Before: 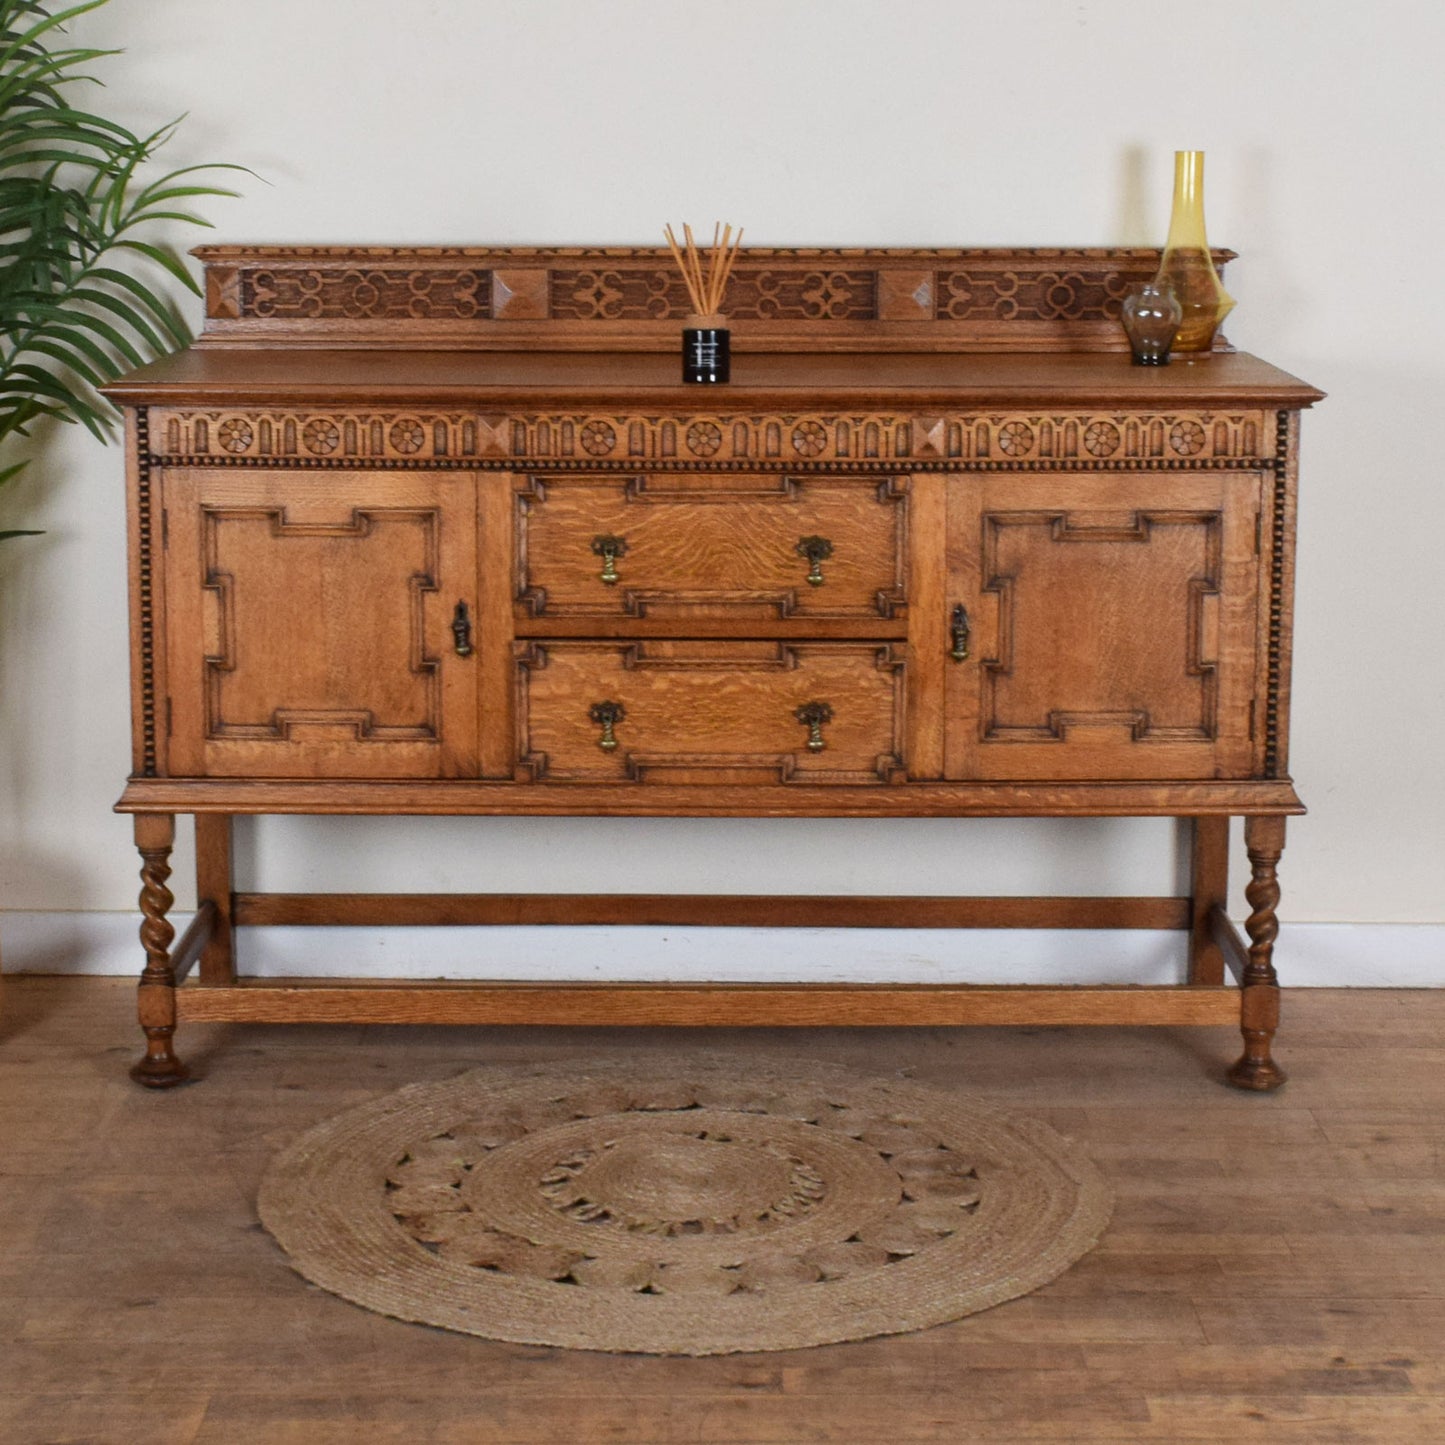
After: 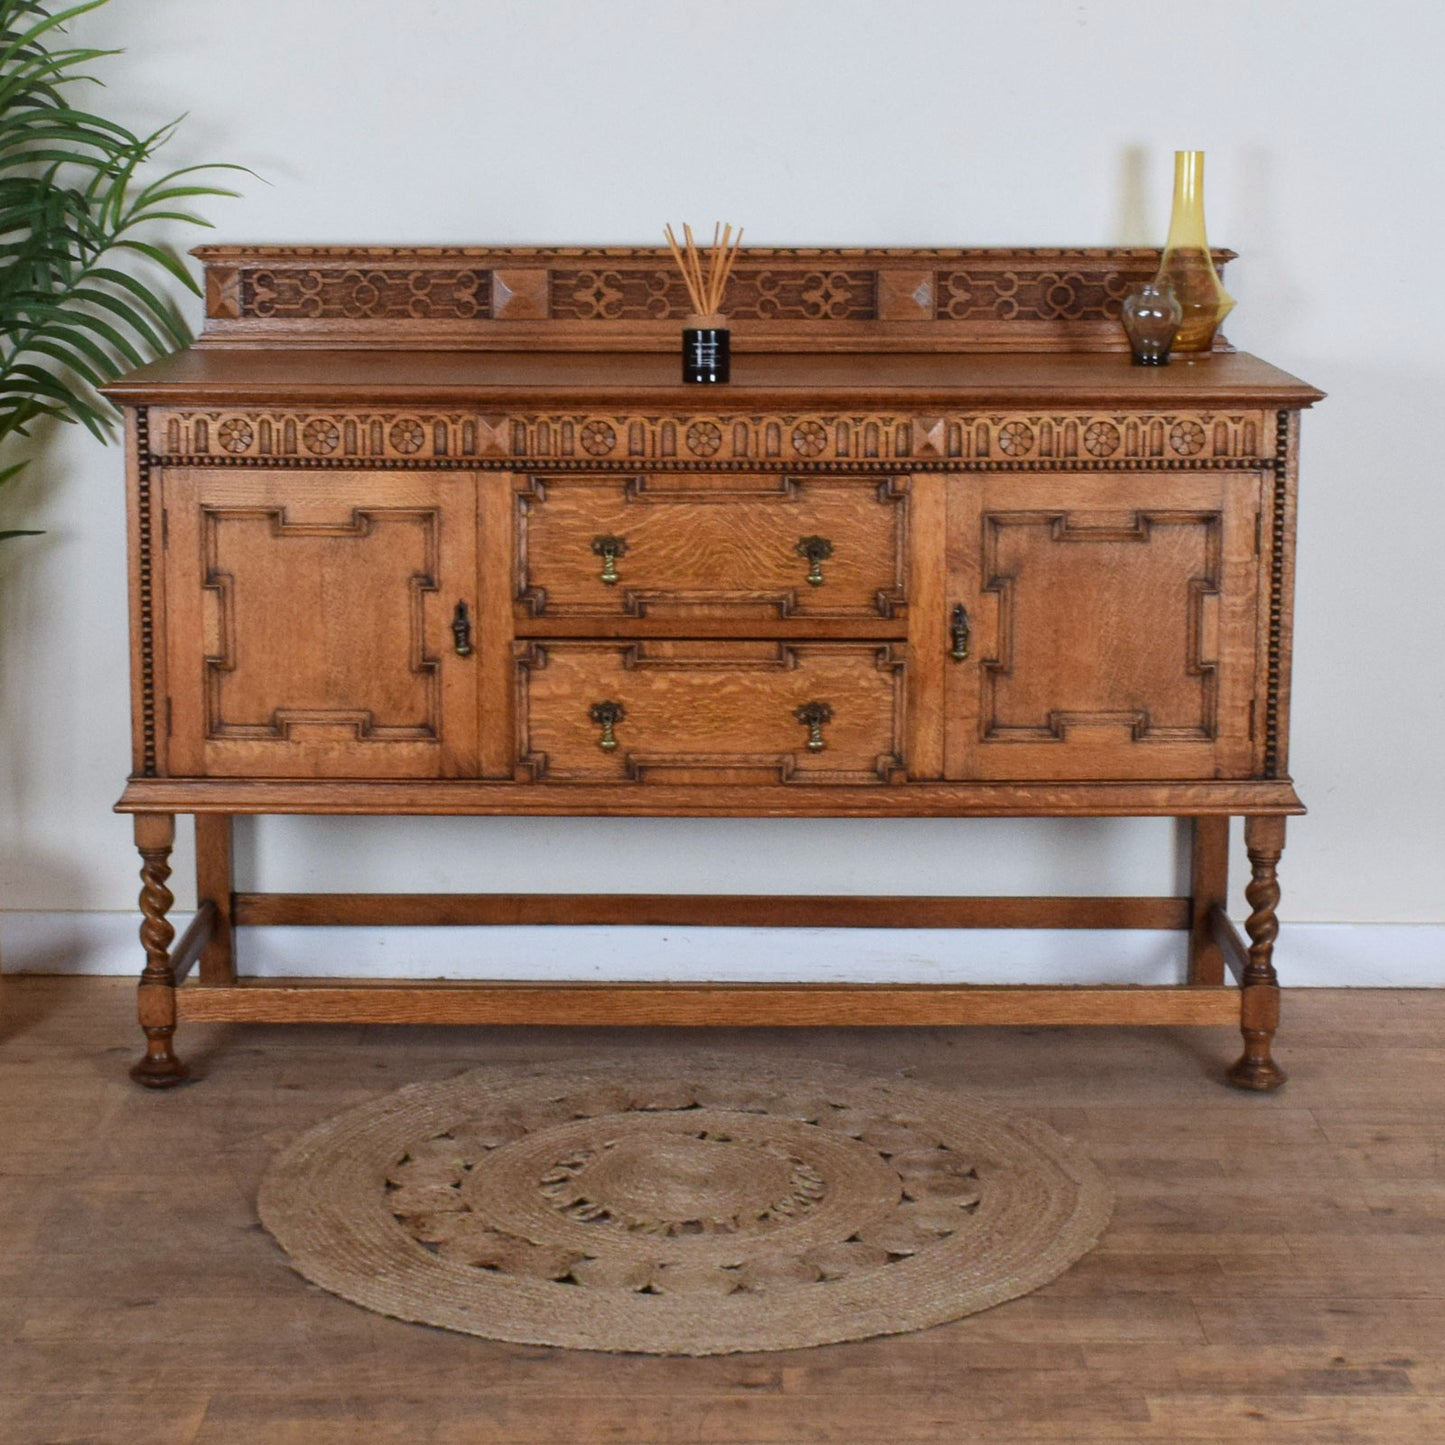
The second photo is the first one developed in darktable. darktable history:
color calibration: x 0.356, y 0.368, temperature 4672.75 K
